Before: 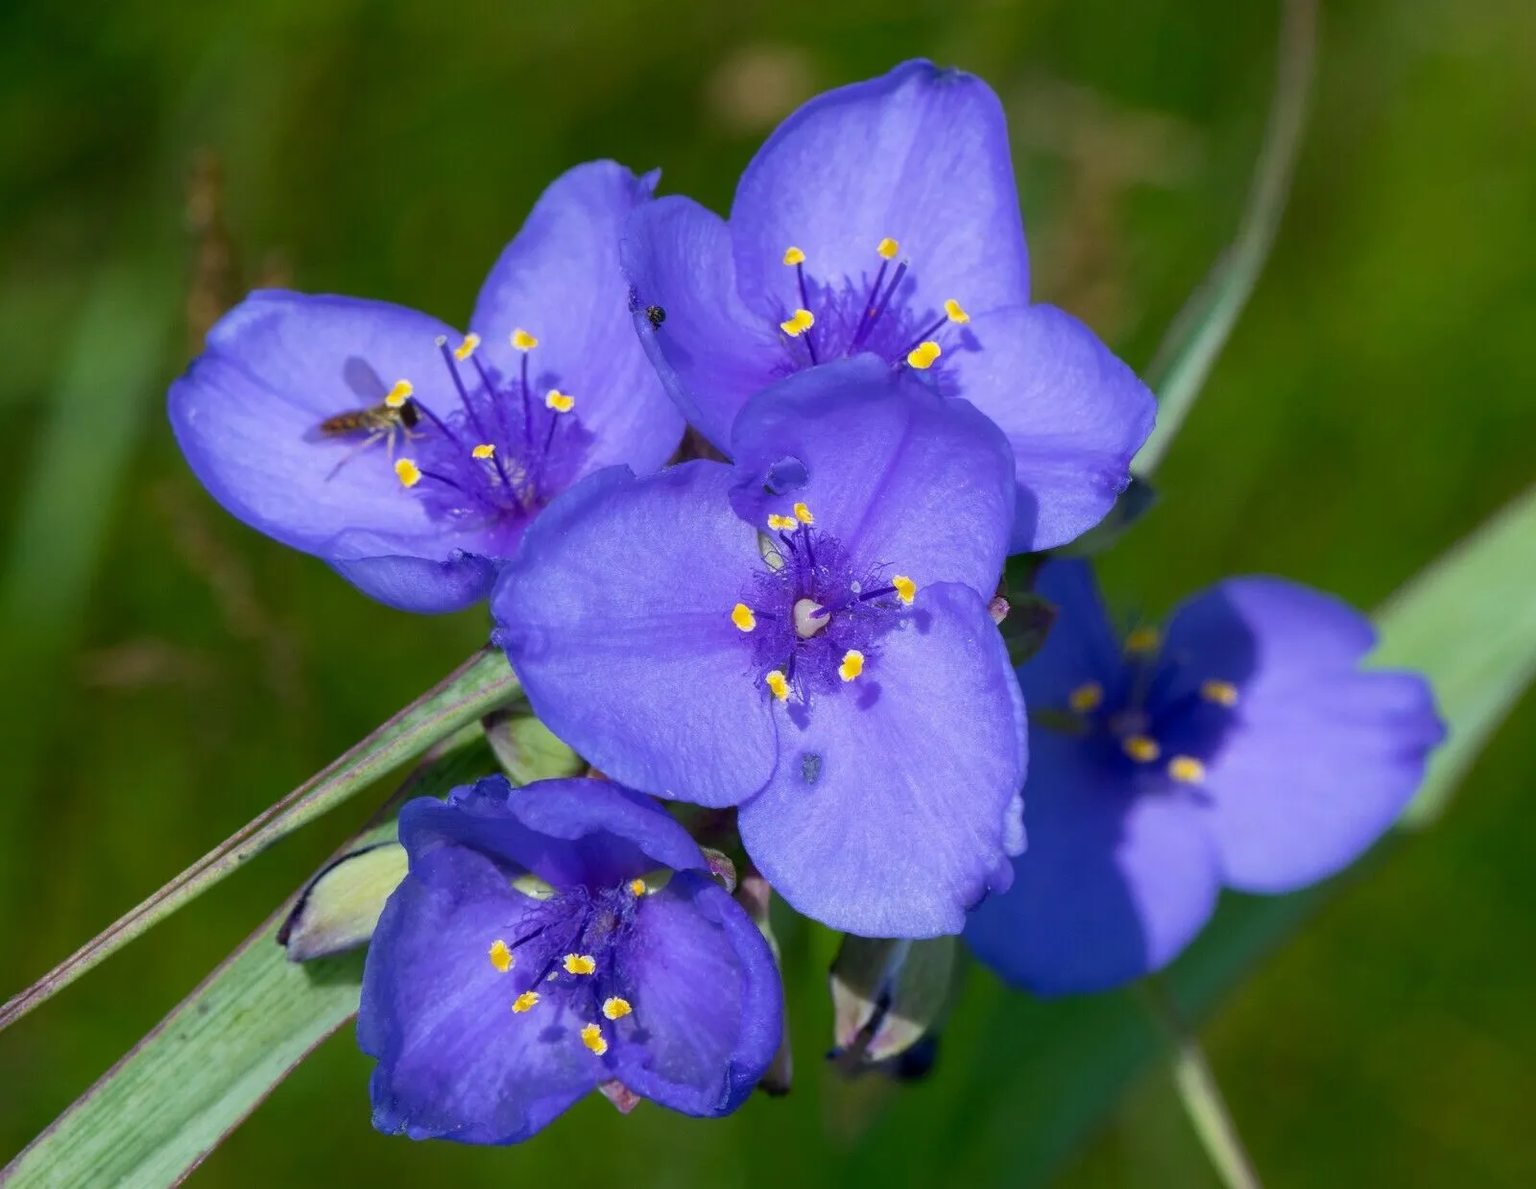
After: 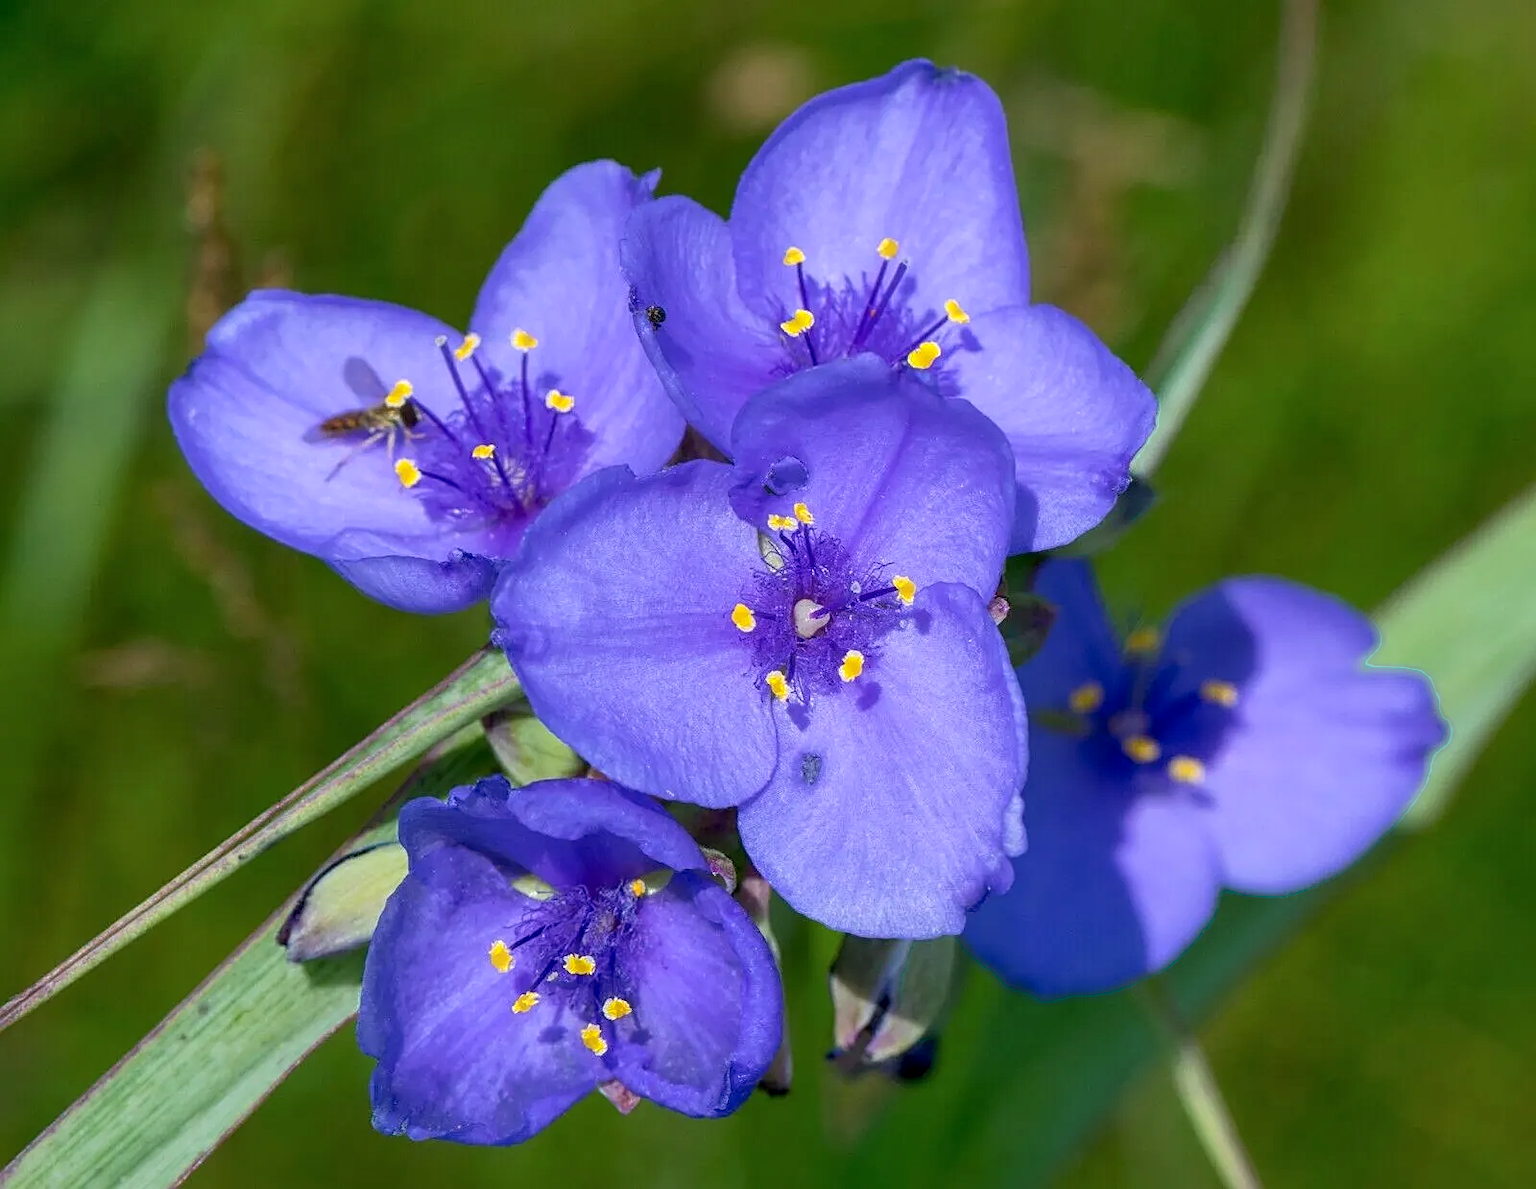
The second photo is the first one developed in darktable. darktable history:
sharpen: on, module defaults
color zones: curves: ch0 [(0.25, 0.5) (0.423, 0.5) (0.443, 0.5) (0.521, 0.756) (0.568, 0.5) (0.576, 0.5) (0.75, 0.5)]; ch1 [(0.25, 0.5) (0.423, 0.5) (0.443, 0.5) (0.539, 0.873) (0.624, 0.565) (0.631, 0.5) (0.75, 0.5)]
shadows and highlights: on, module defaults
local contrast: on, module defaults
exposure: exposure 0.078 EV, compensate exposure bias true, compensate highlight preservation false
